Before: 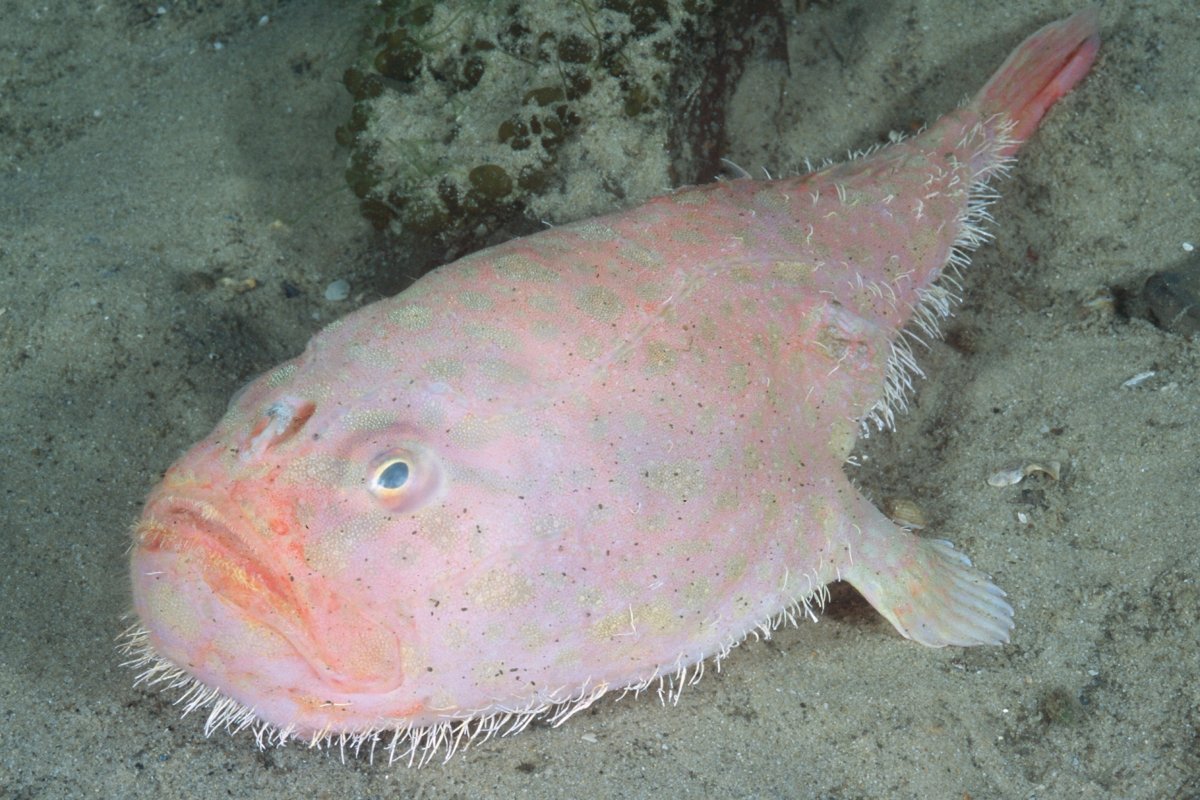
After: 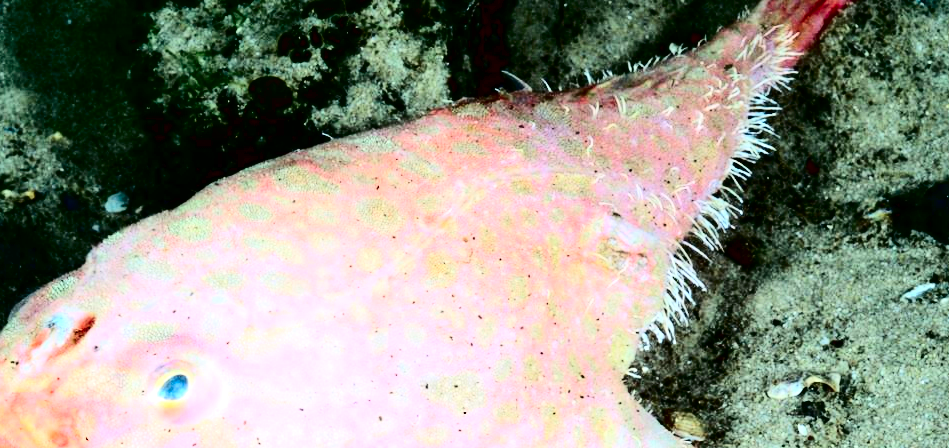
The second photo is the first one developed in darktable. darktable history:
crop: left 18.375%, top 11.123%, right 2.462%, bottom 32.827%
exposure: black level correction 0, exposure 0.696 EV, compensate highlight preservation false
contrast brightness saturation: contrast 0.787, brightness -0.999, saturation 0.987
